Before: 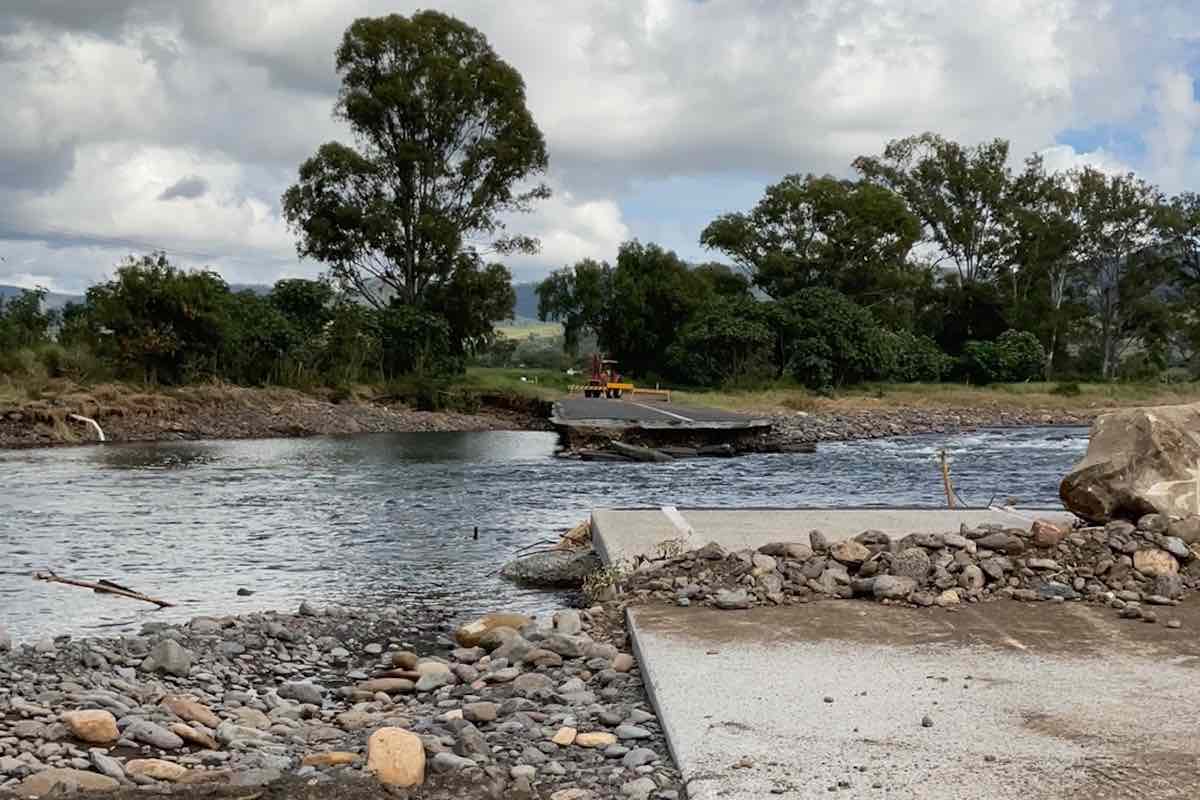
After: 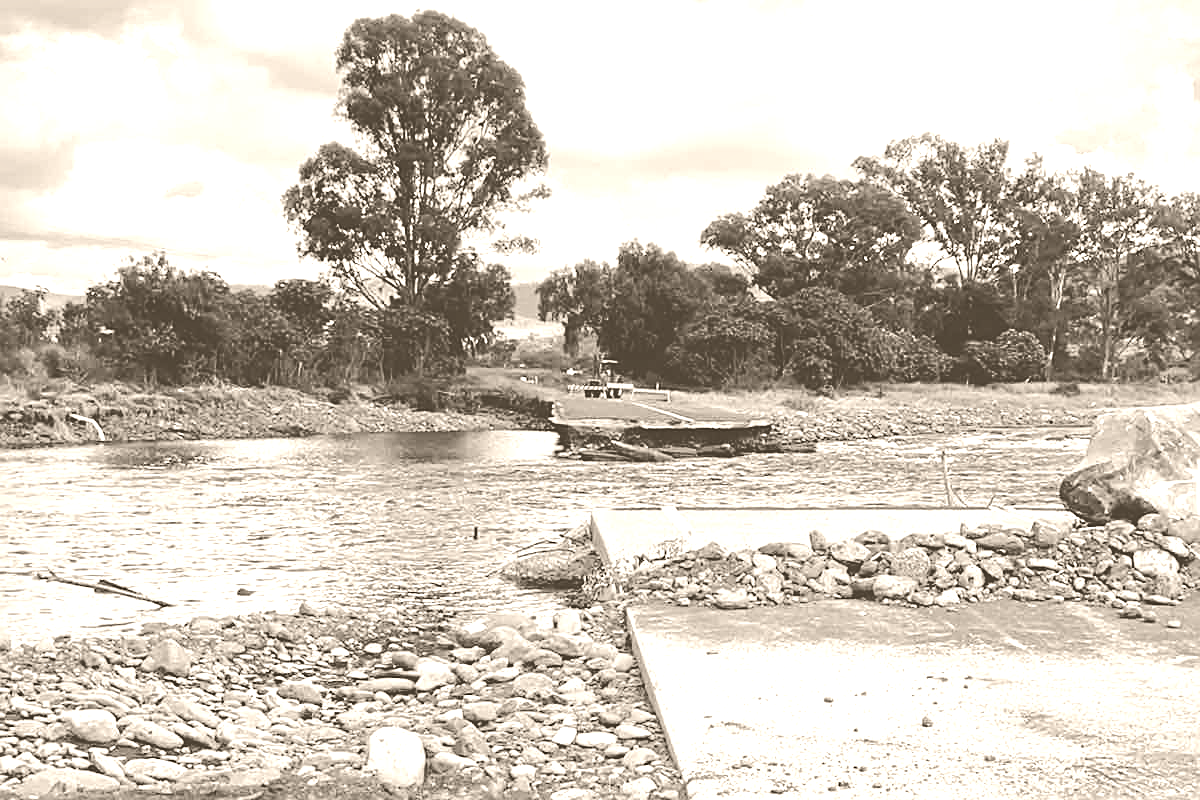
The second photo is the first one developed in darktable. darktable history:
colorize: hue 34.49°, saturation 35.33%, source mix 100%, version 1
tone equalizer: -8 EV 0.001 EV, -7 EV -0.004 EV, -6 EV 0.009 EV, -5 EV 0.032 EV, -4 EV 0.276 EV, -3 EV 0.644 EV, -2 EV 0.584 EV, -1 EV 0.187 EV, +0 EV 0.024 EV
sharpen: on, module defaults
exposure: compensate highlight preservation false
